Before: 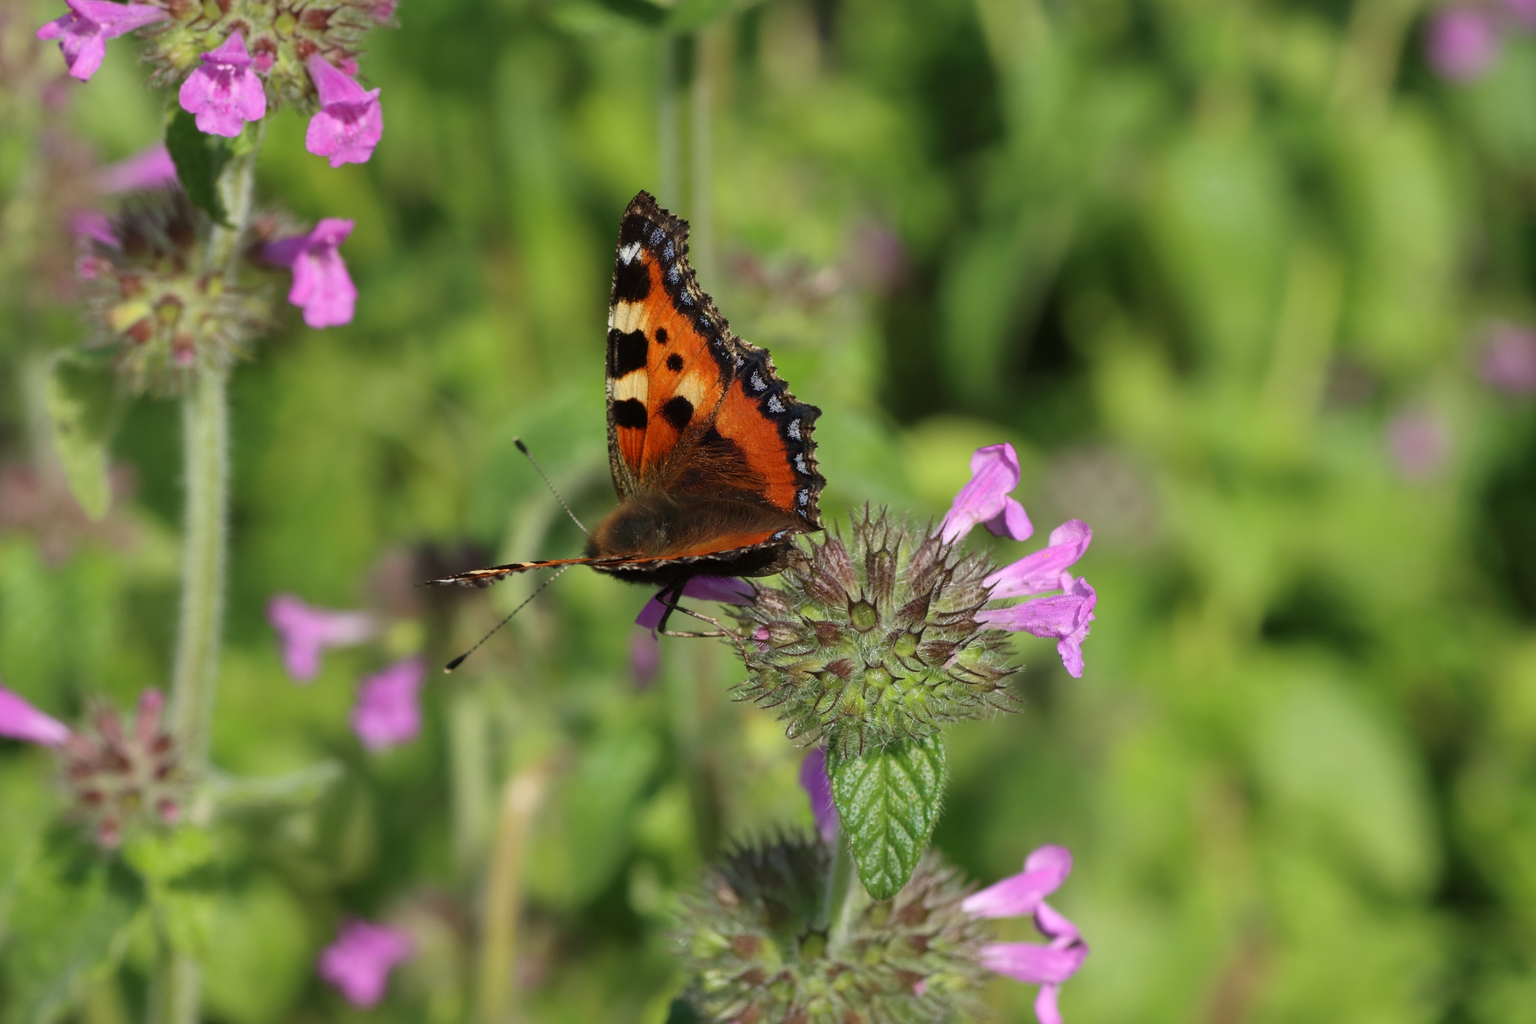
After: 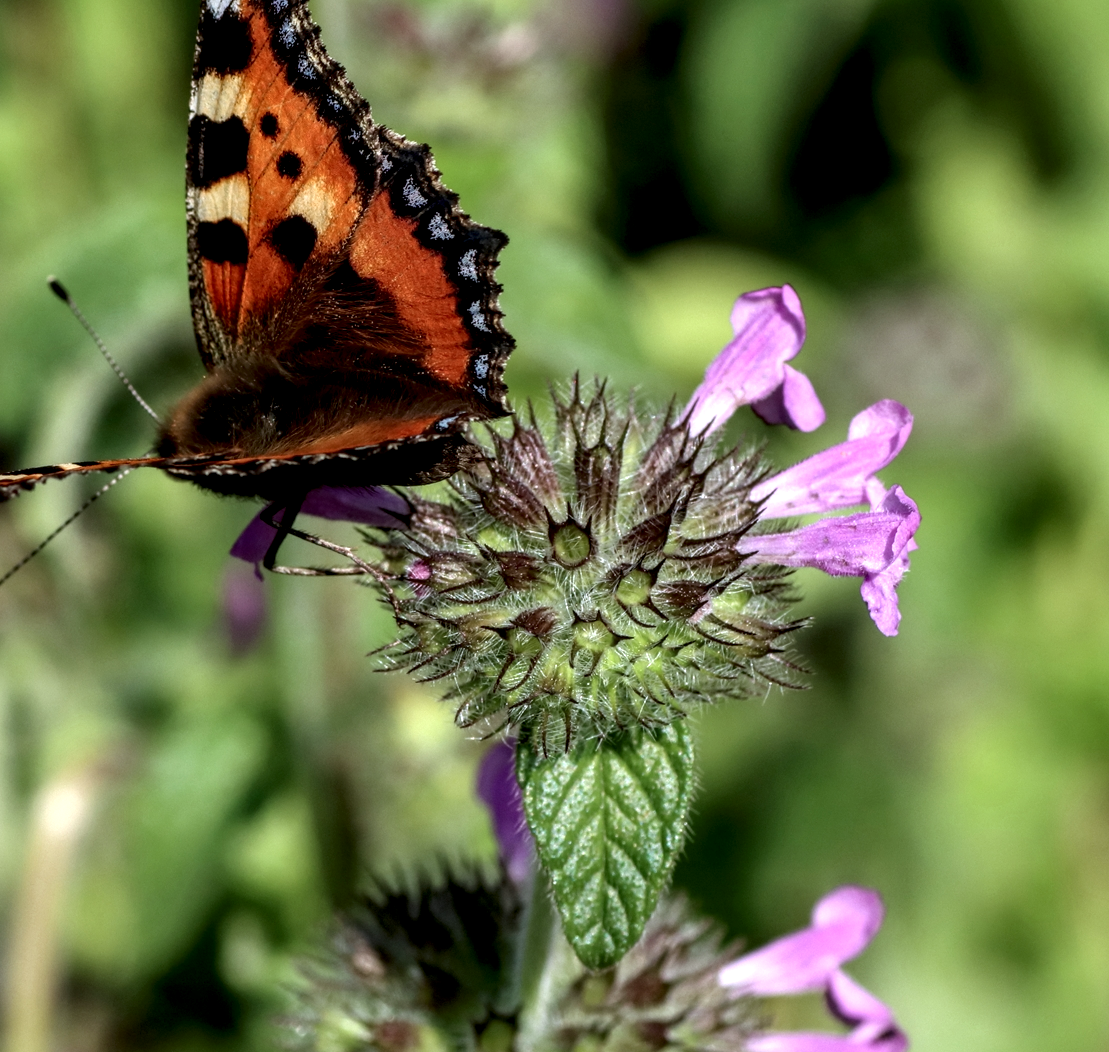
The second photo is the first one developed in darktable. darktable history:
local contrast: highlights 20%, detail 197%
color correction: highlights a* -0.772, highlights b* -8.92
crop: left 31.379%, top 24.658%, right 20.326%, bottom 6.628%
